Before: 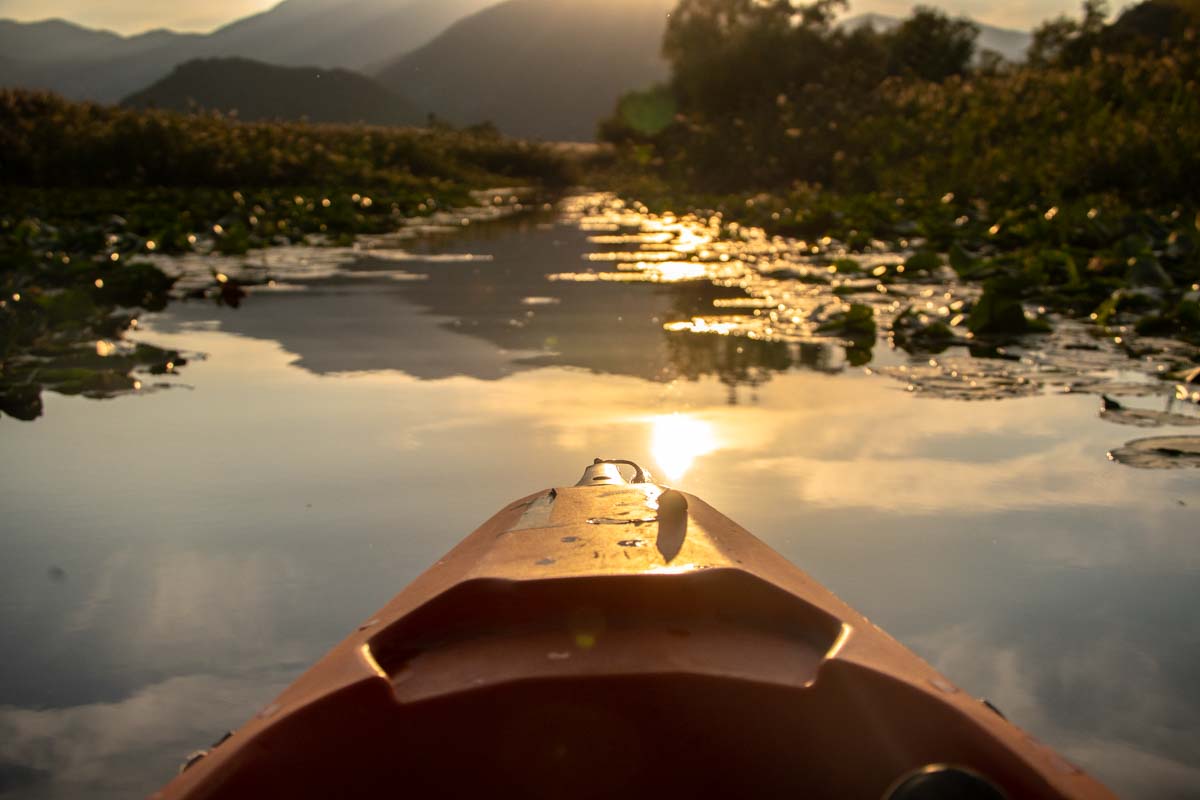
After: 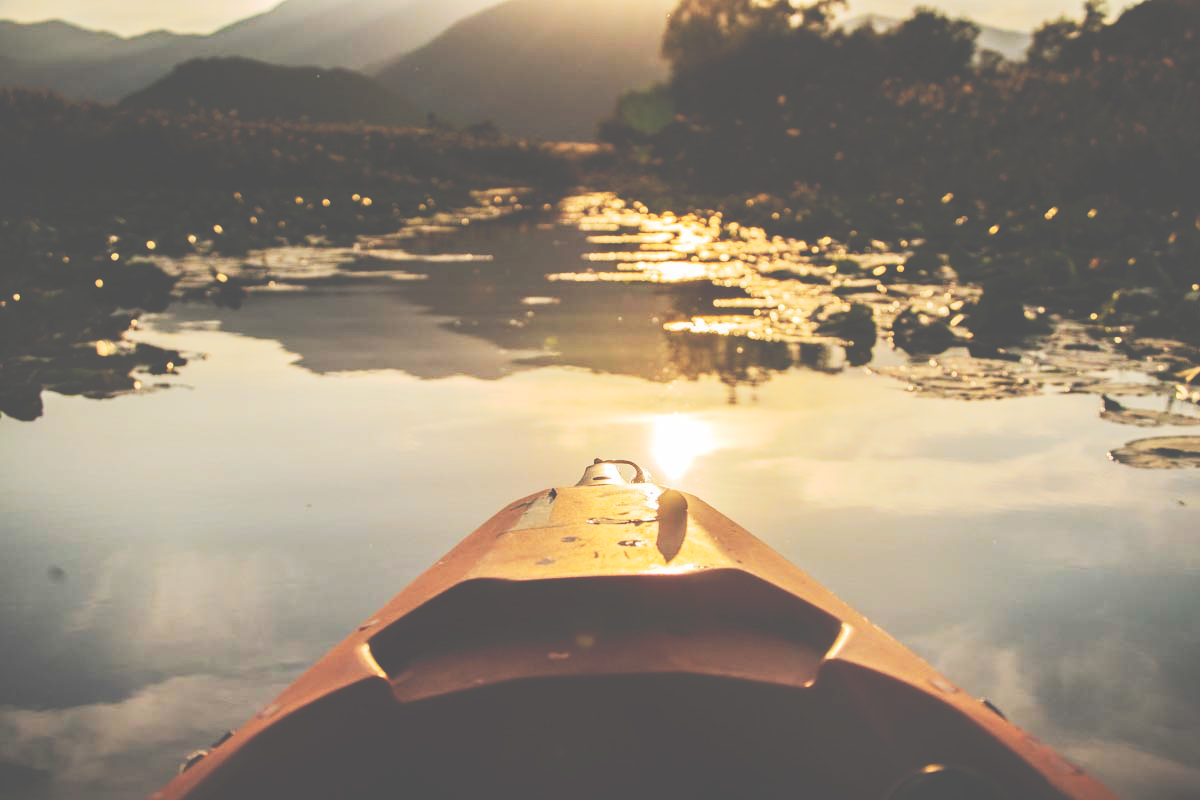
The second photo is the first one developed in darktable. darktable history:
contrast brightness saturation: brightness 0.15
tone curve: curves: ch0 [(0, 0) (0.003, 0.331) (0.011, 0.333) (0.025, 0.333) (0.044, 0.334) (0.069, 0.335) (0.1, 0.338) (0.136, 0.342) (0.177, 0.347) (0.224, 0.352) (0.277, 0.359) (0.335, 0.39) (0.399, 0.434) (0.468, 0.509) (0.543, 0.615) (0.623, 0.731) (0.709, 0.814) (0.801, 0.88) (0.898, 0.921) (1, 1)], preserve colors none
color zones: curves: ch1 [(0, 0.469) (0.01, 0.469) (0.12, 0.446) (0.248, 0.469) (0.5, 0.5) (0.748, 0.5) (0.99, 0.469) (1, 0.469)]
